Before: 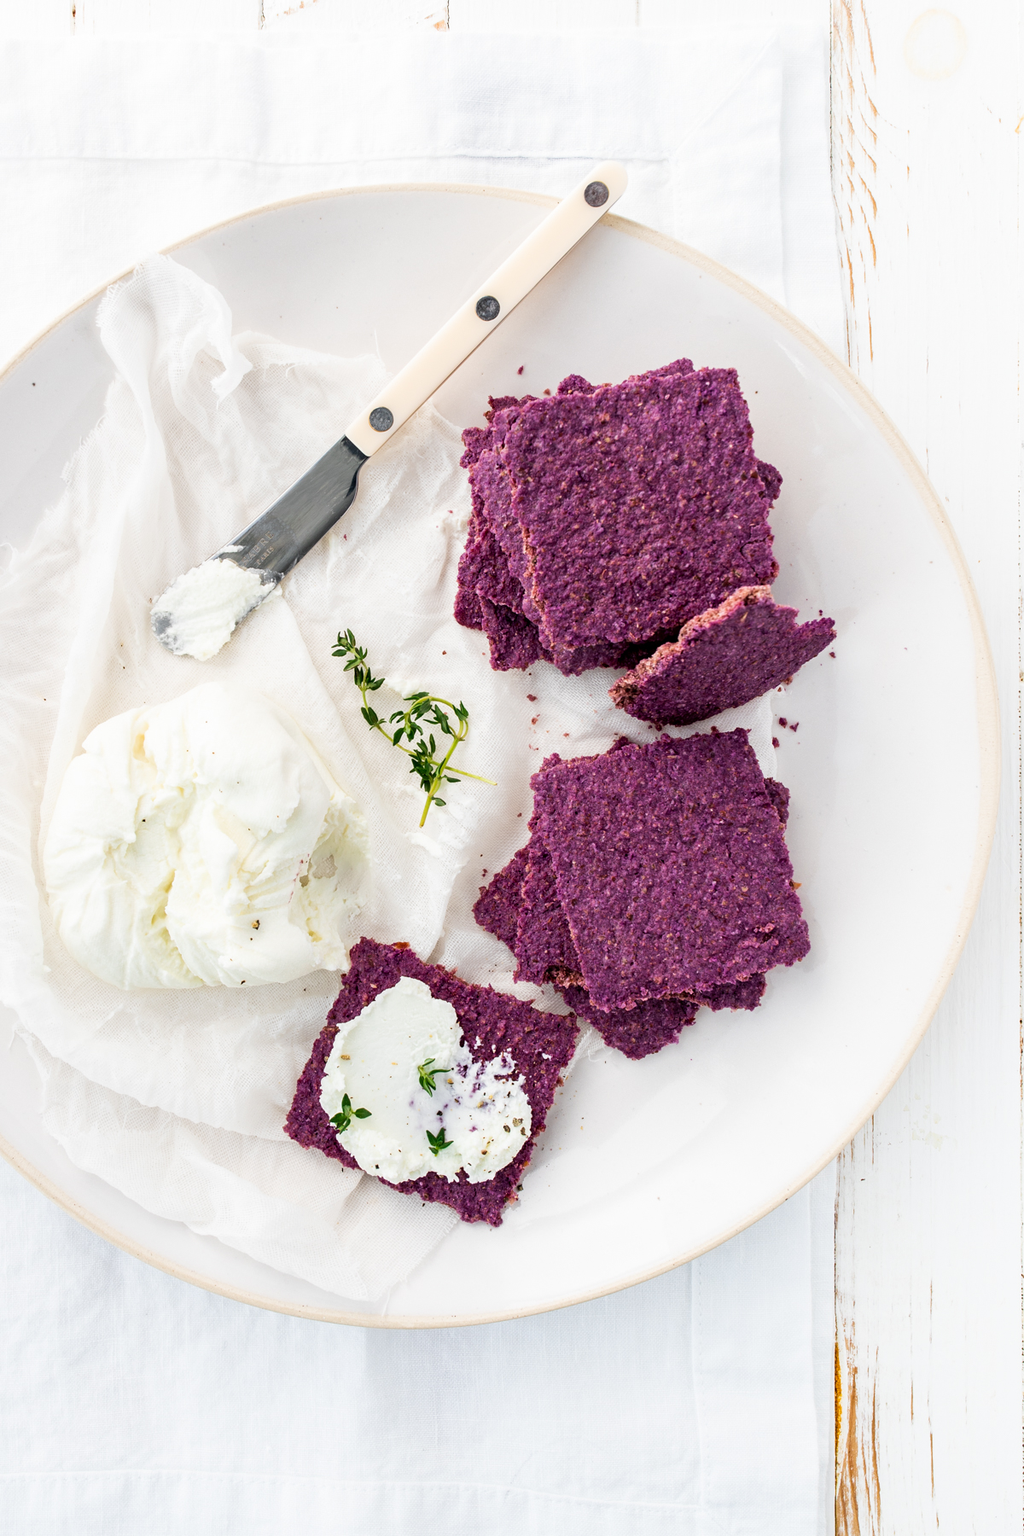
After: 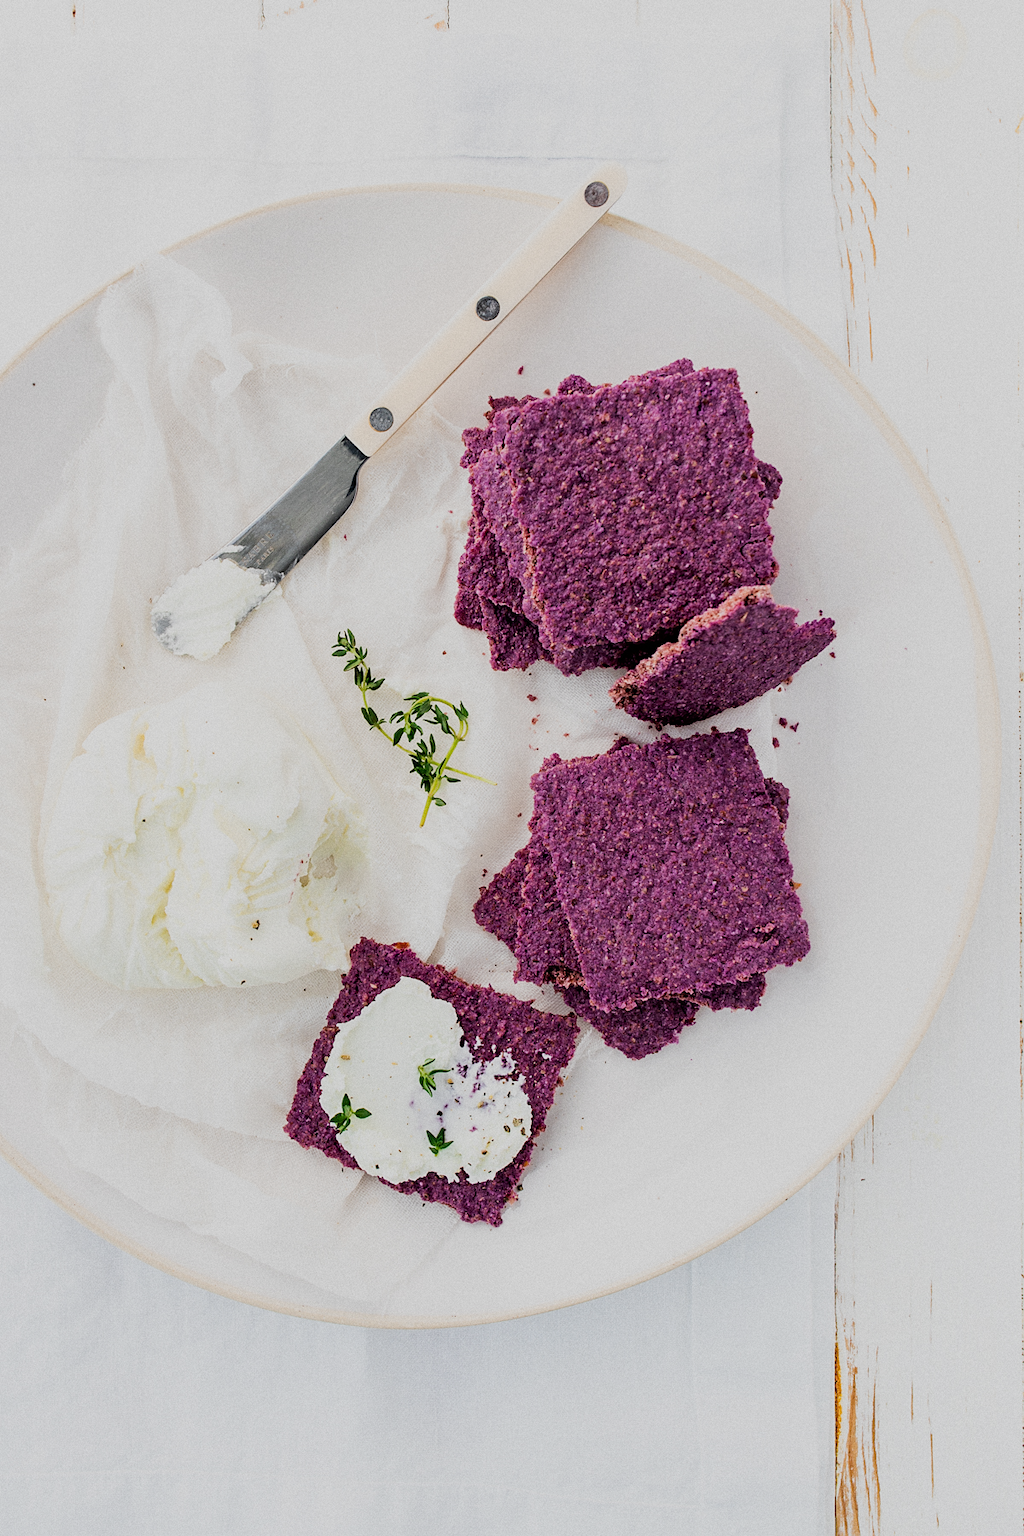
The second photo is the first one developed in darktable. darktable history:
grain: coarseness 7.08 ISO, strength 21.67%, mid-tones bias 59.58%
sharpen: radius 1.559, amount 0.373, threshold 1.271
filmic rgb: black relative exposure -16 EV, white relative exposure 6.92 EV, hardness 4.7
